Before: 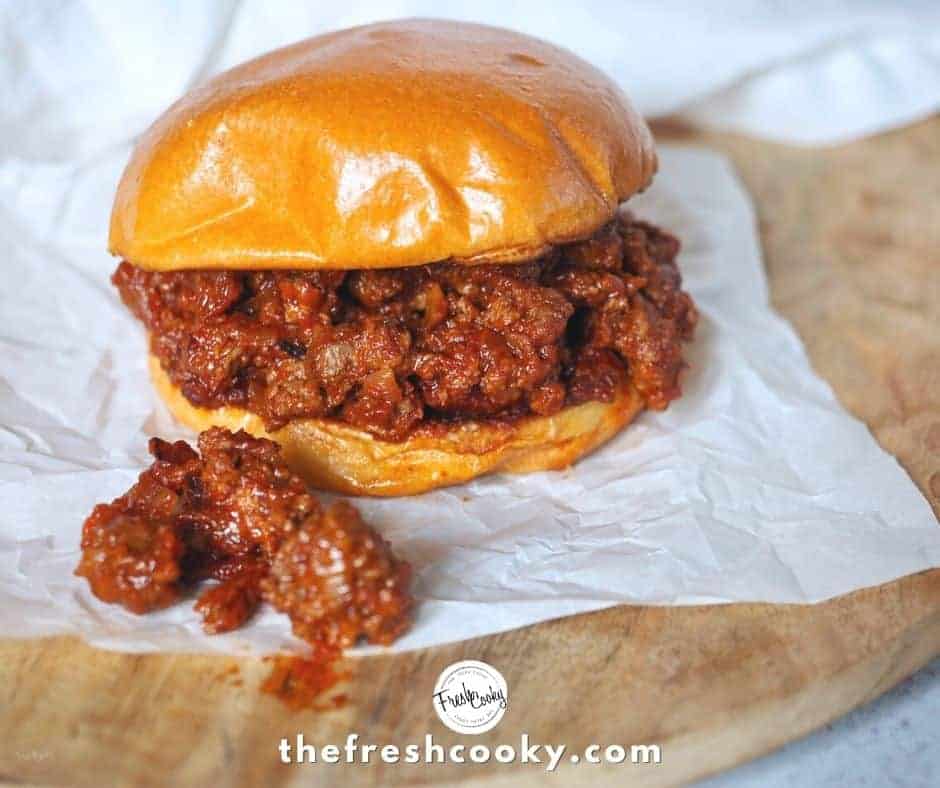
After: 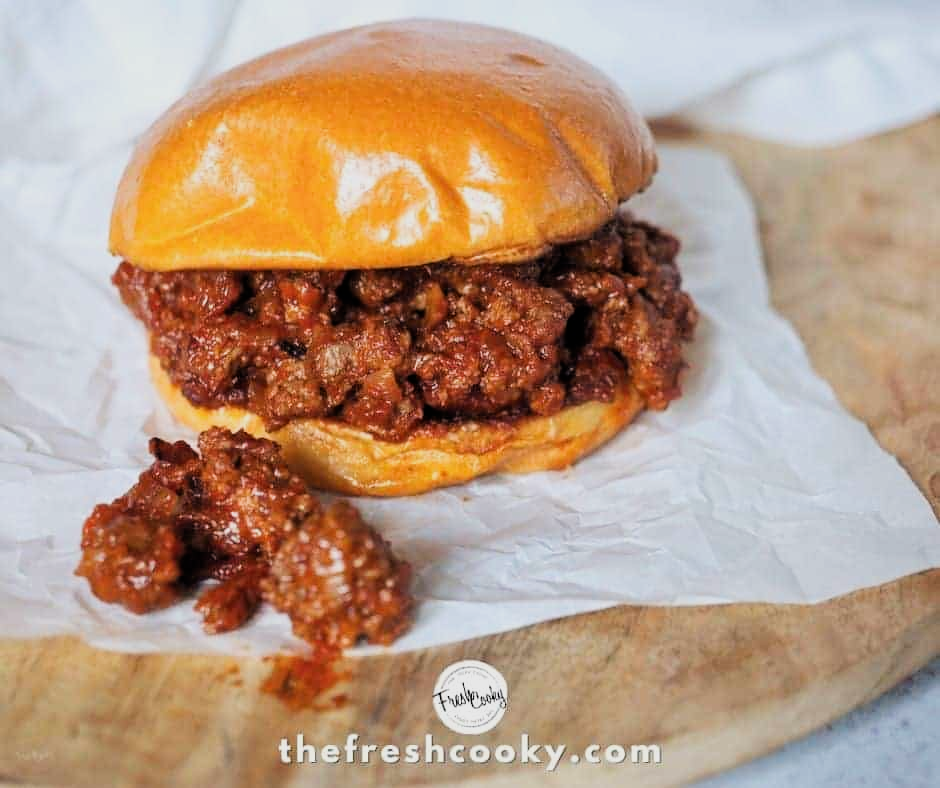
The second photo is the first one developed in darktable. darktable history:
filmic rgb: black relative exposure -5.11 EV, white relative exposure 3.49 EV, hardness 3.16, contrast 1.186, highlights saturation mix -30.41%
